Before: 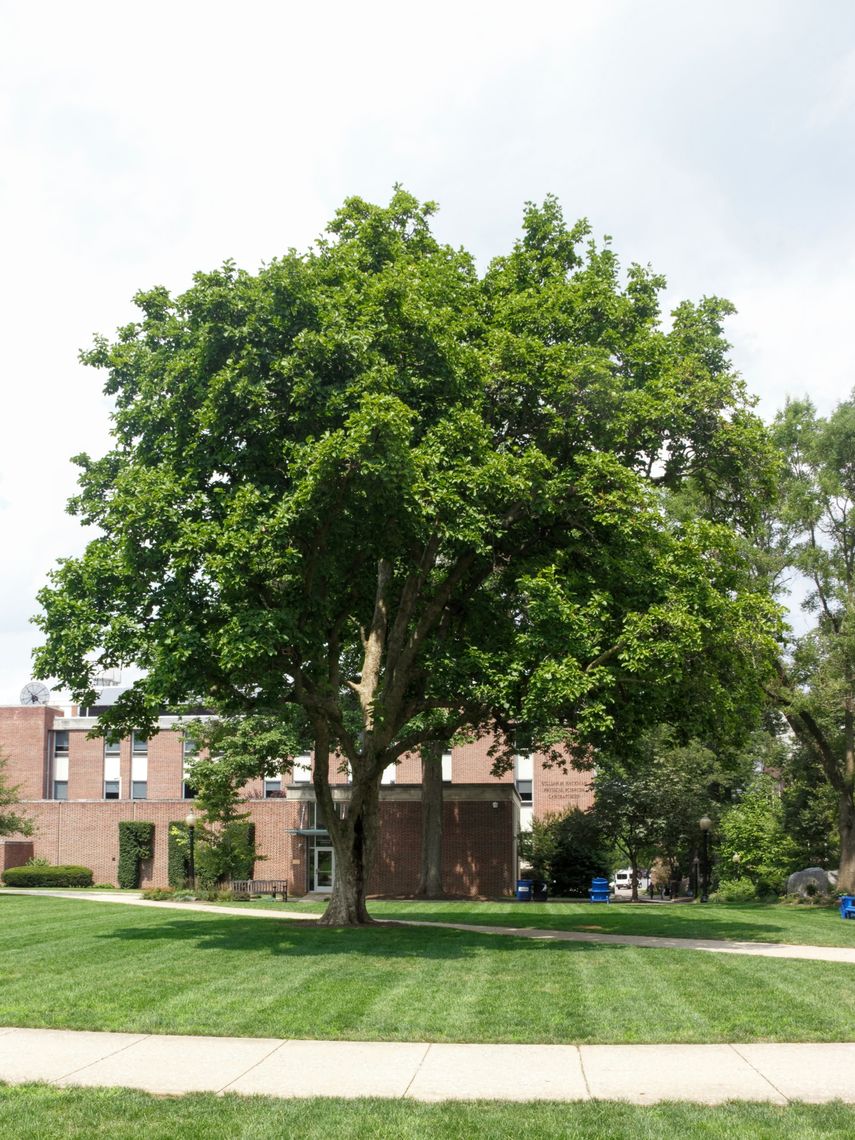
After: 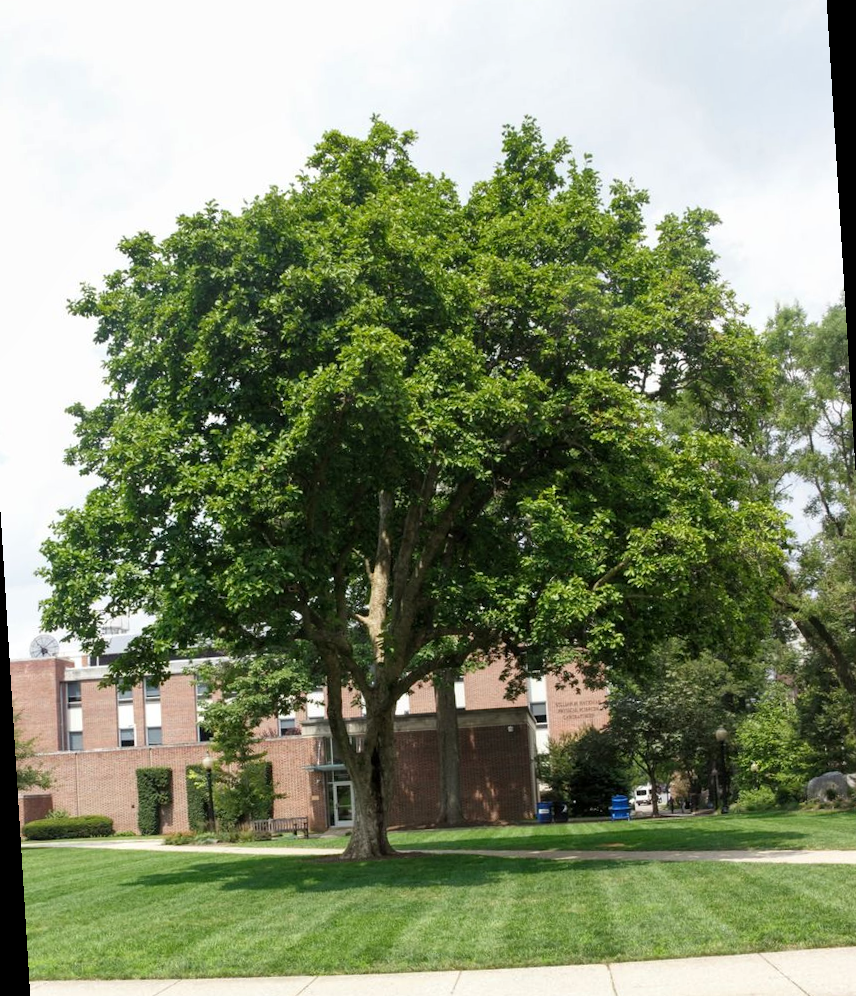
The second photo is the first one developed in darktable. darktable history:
rotate and perspective: rotation -3.52°, crop left 0.036, crop right 0.964, crop top 0.081, crop bottom 0.919
shadows and highlights: shadows 20.91, highlights -35.45, soften with gaussian
